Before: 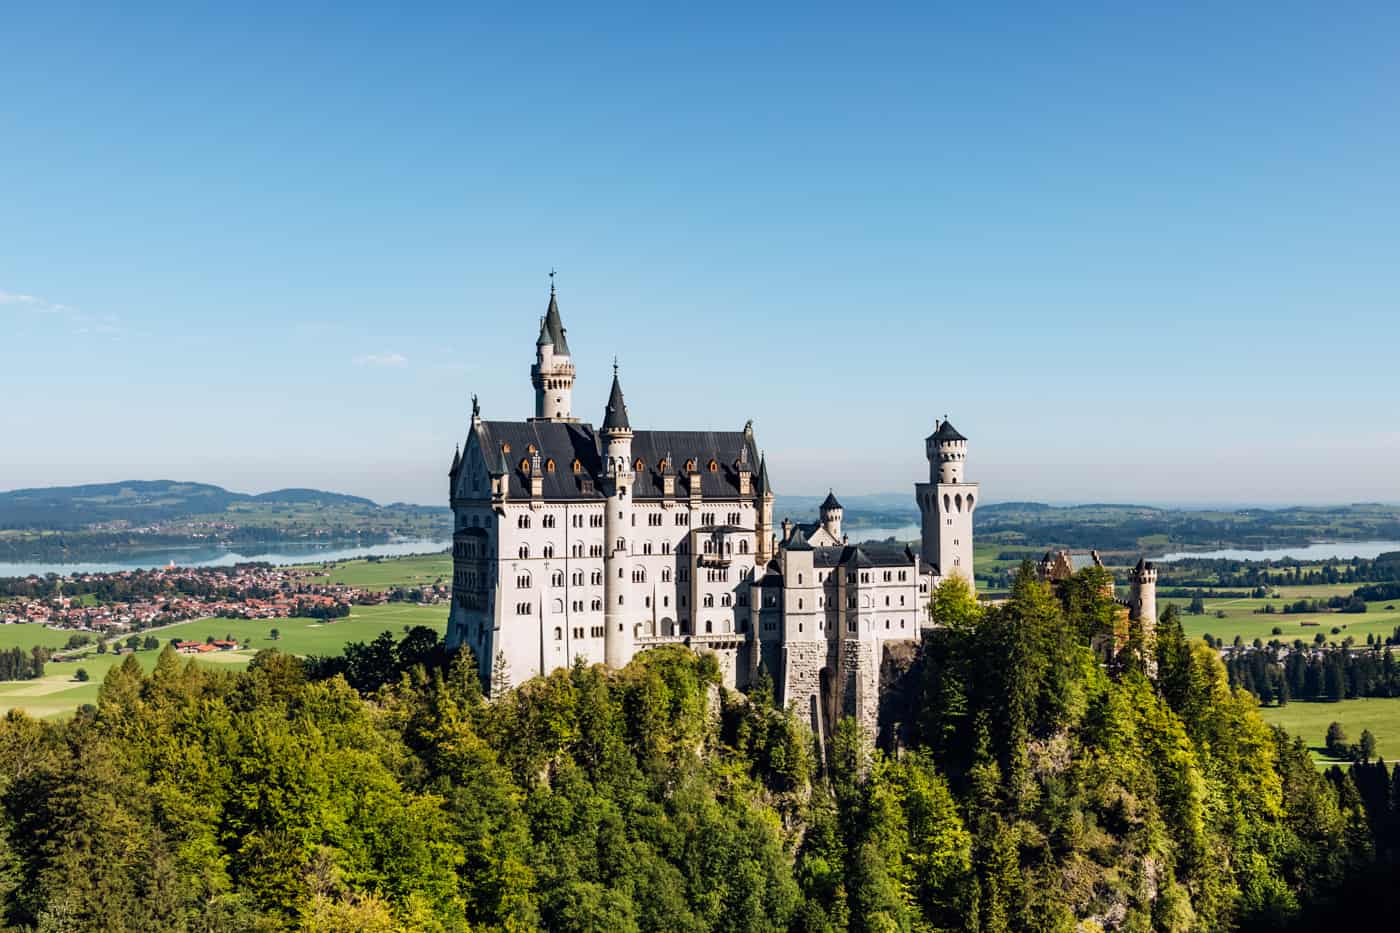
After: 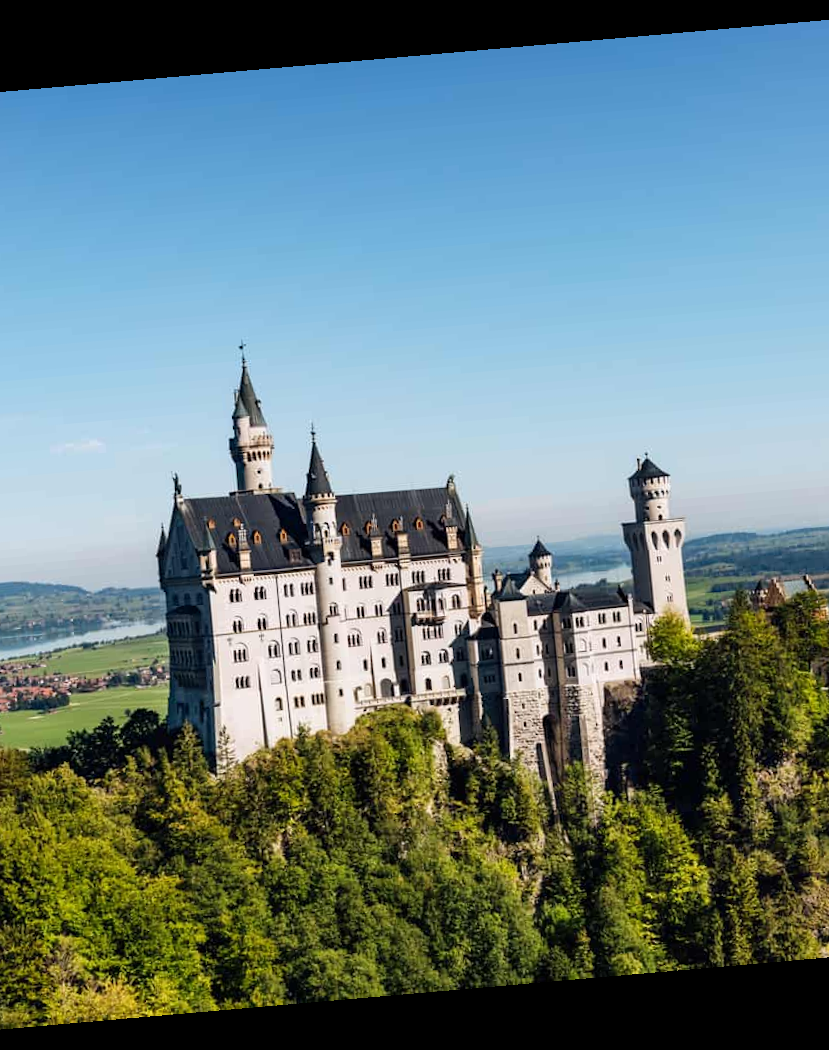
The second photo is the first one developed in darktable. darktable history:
rotate and perspective: rotation -4.98°, automatic cropping off
crop and rotate: left 22.516%, right 21.234%
